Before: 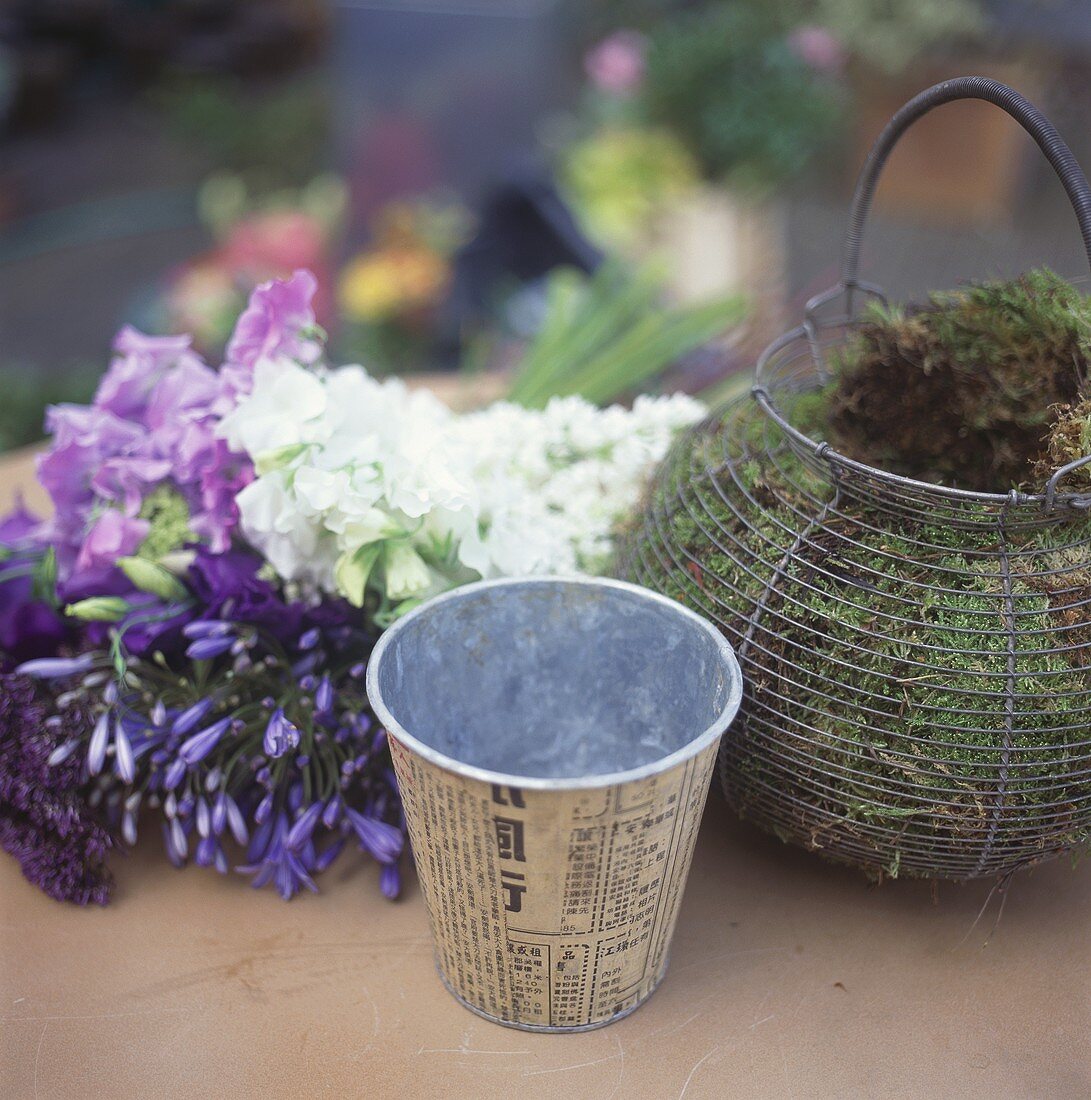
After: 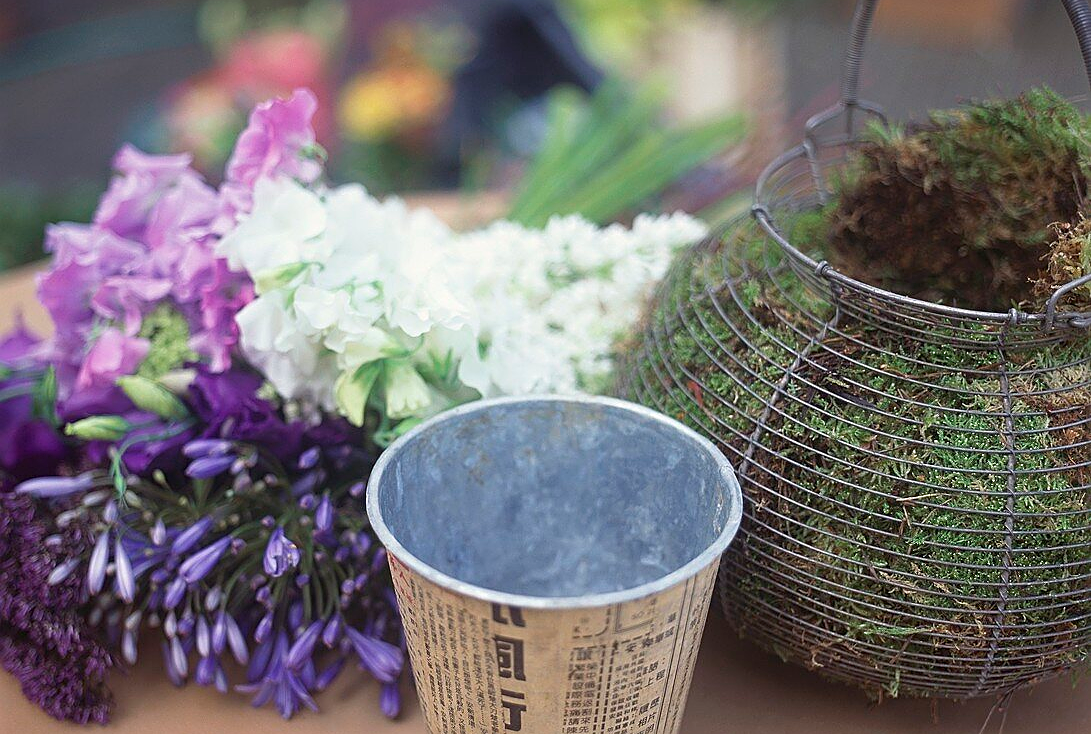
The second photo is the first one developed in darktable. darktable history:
sharpen: on, module defaults
crop: top 16.461%, bottom 16.745%
